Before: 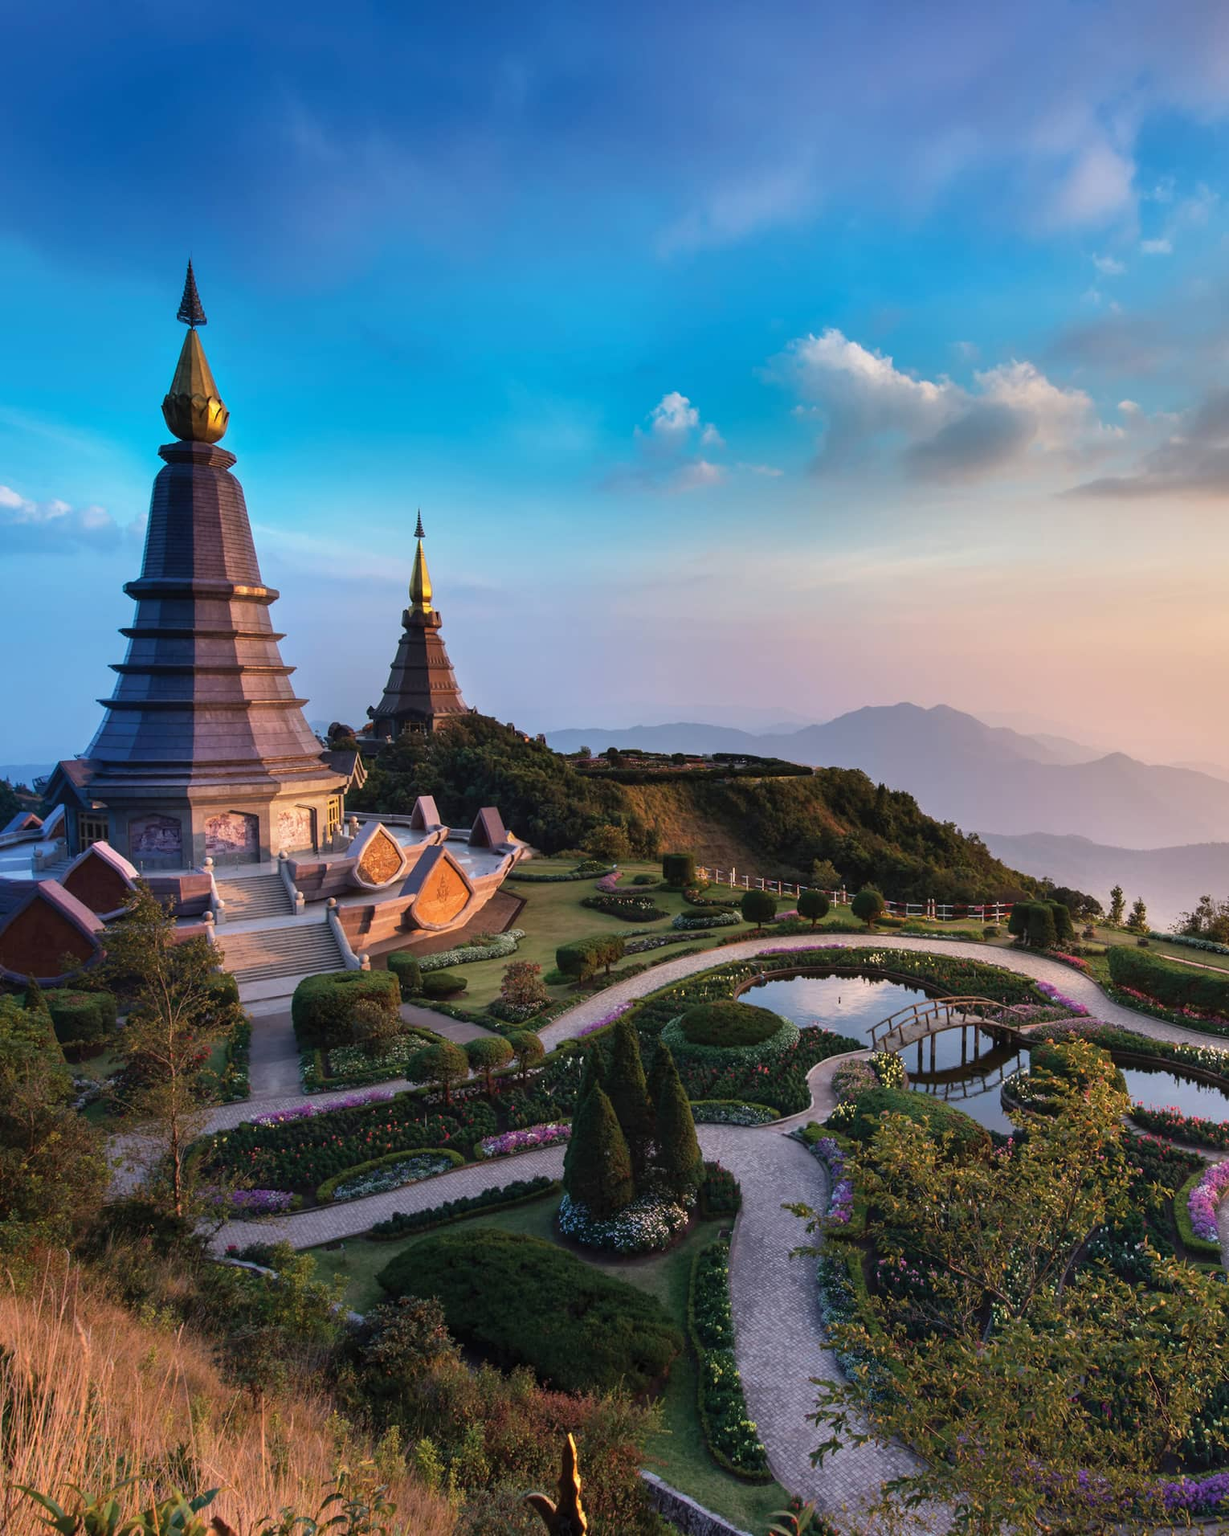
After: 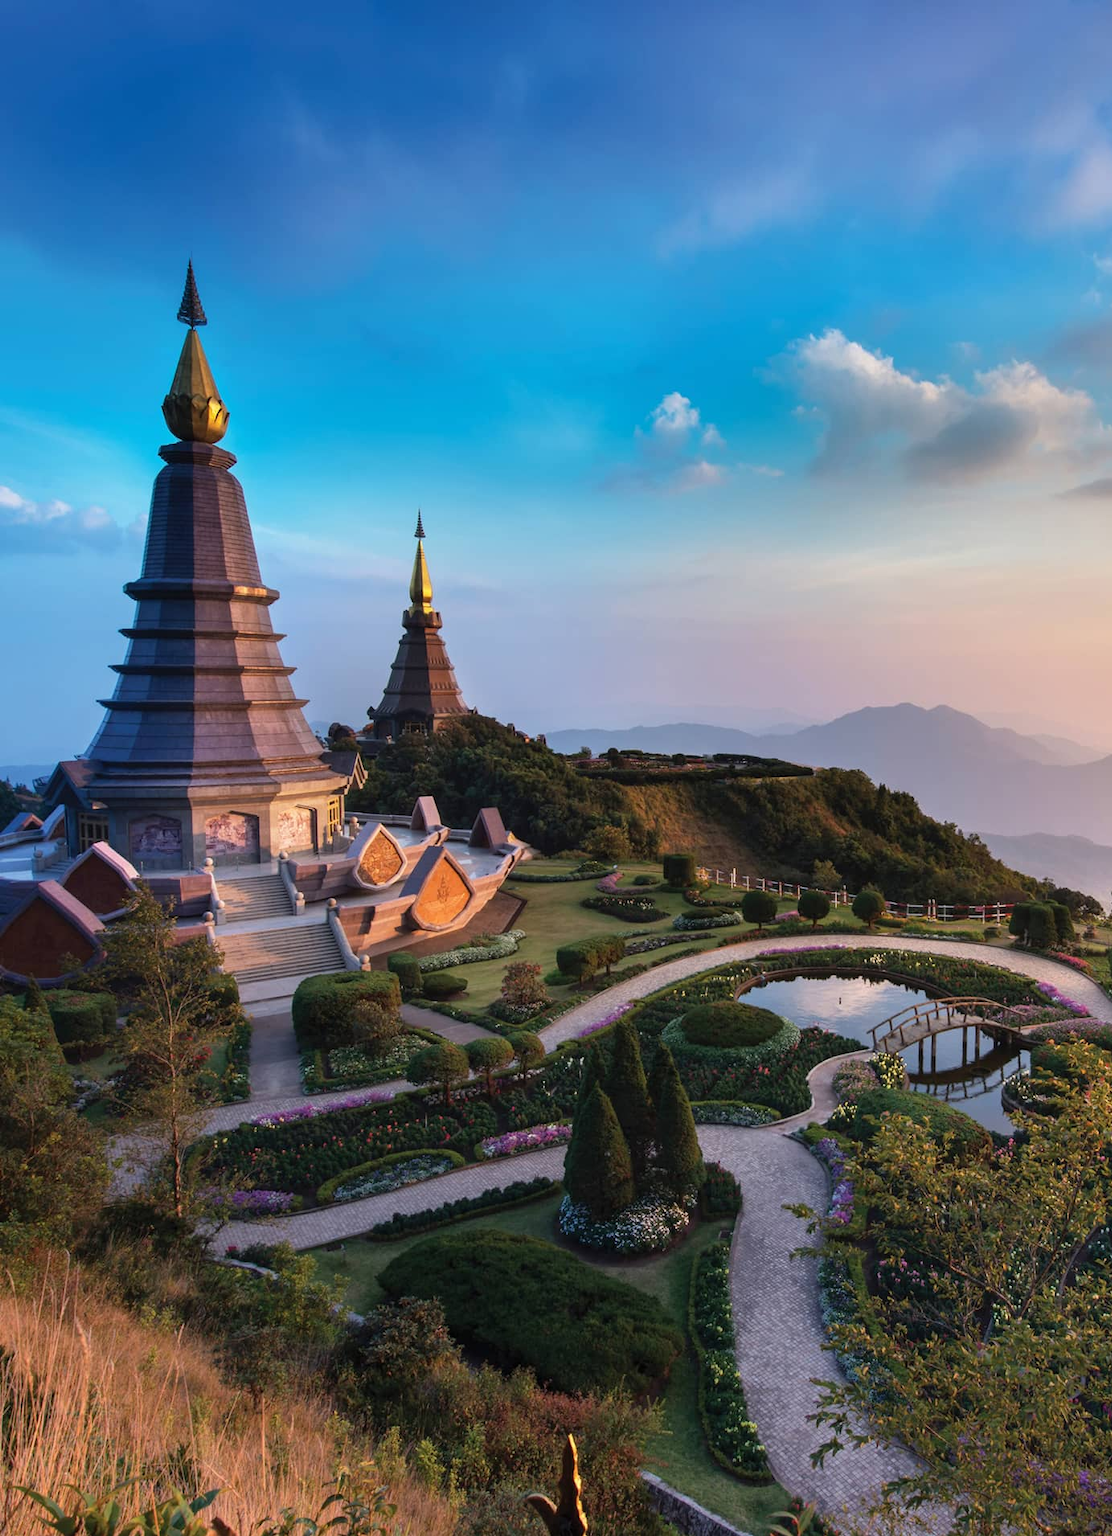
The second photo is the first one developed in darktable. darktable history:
crop: right 9.507%, bottom 0.018%
